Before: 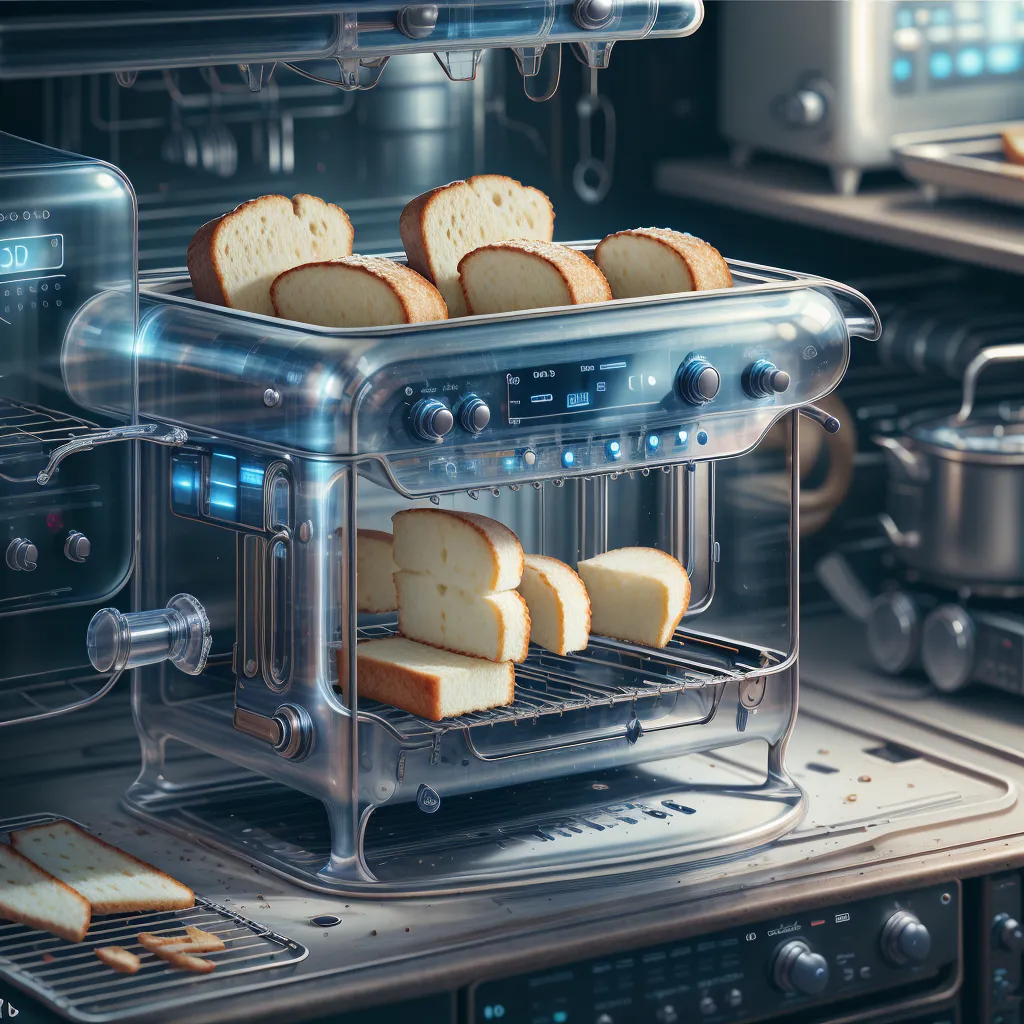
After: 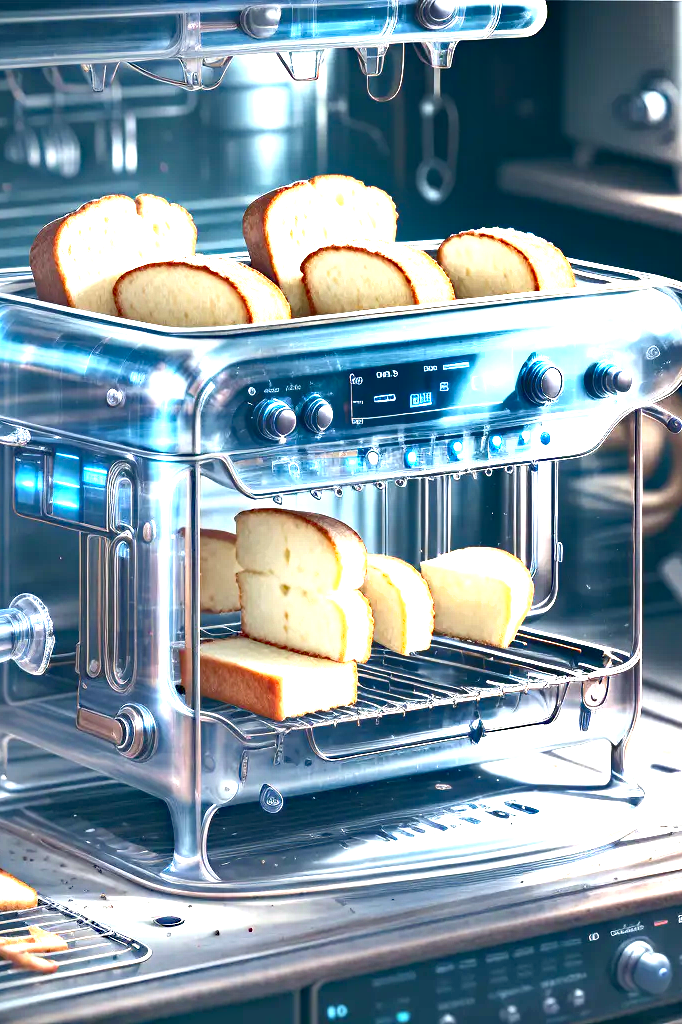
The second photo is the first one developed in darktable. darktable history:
haze removal: compatibility mode true, adaptive false
crop: left 15.419%, right 17.914%
shadows and highlights: radius 171.16, shadows 27, white point adjustment 3.13, highlights -67.95, soften with gaussian
exposure: exposure 2 EV, compensate highlight preservation false
